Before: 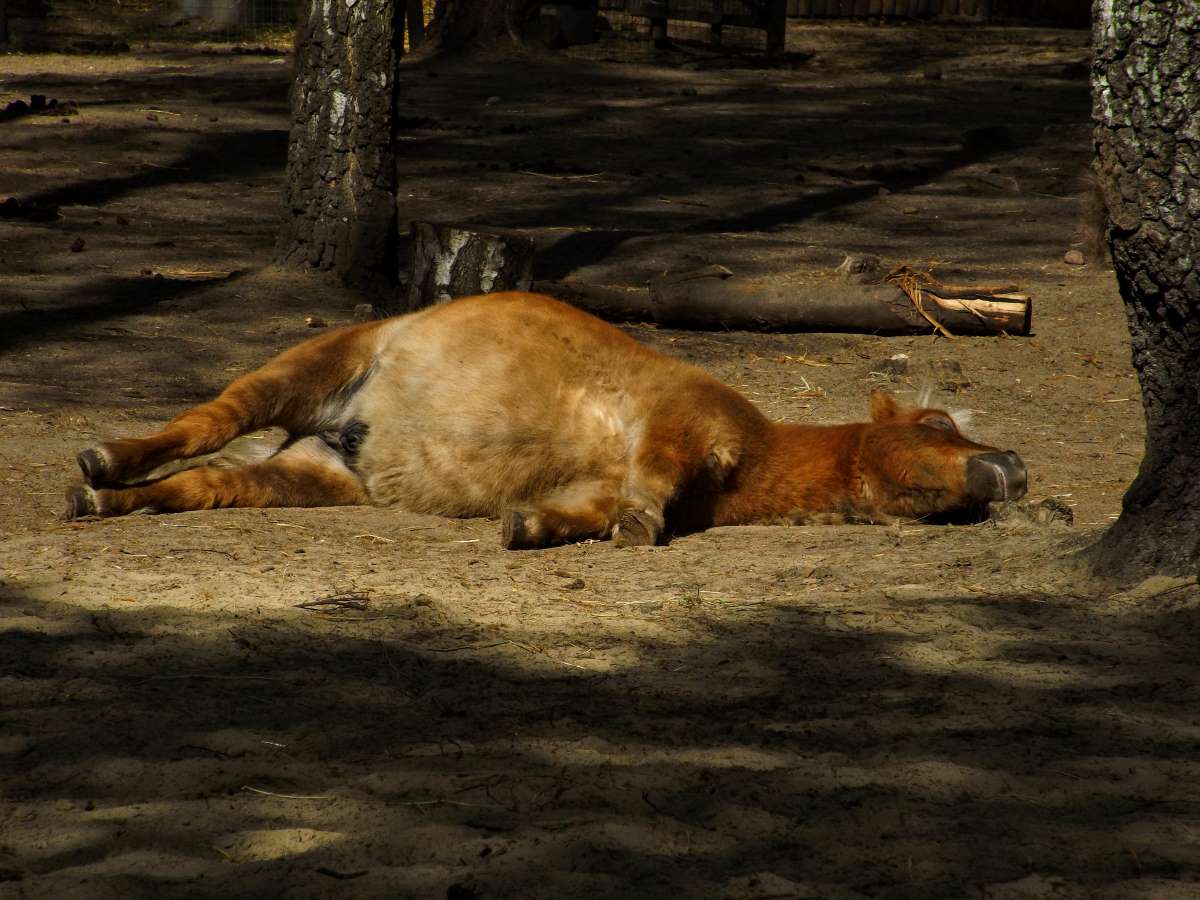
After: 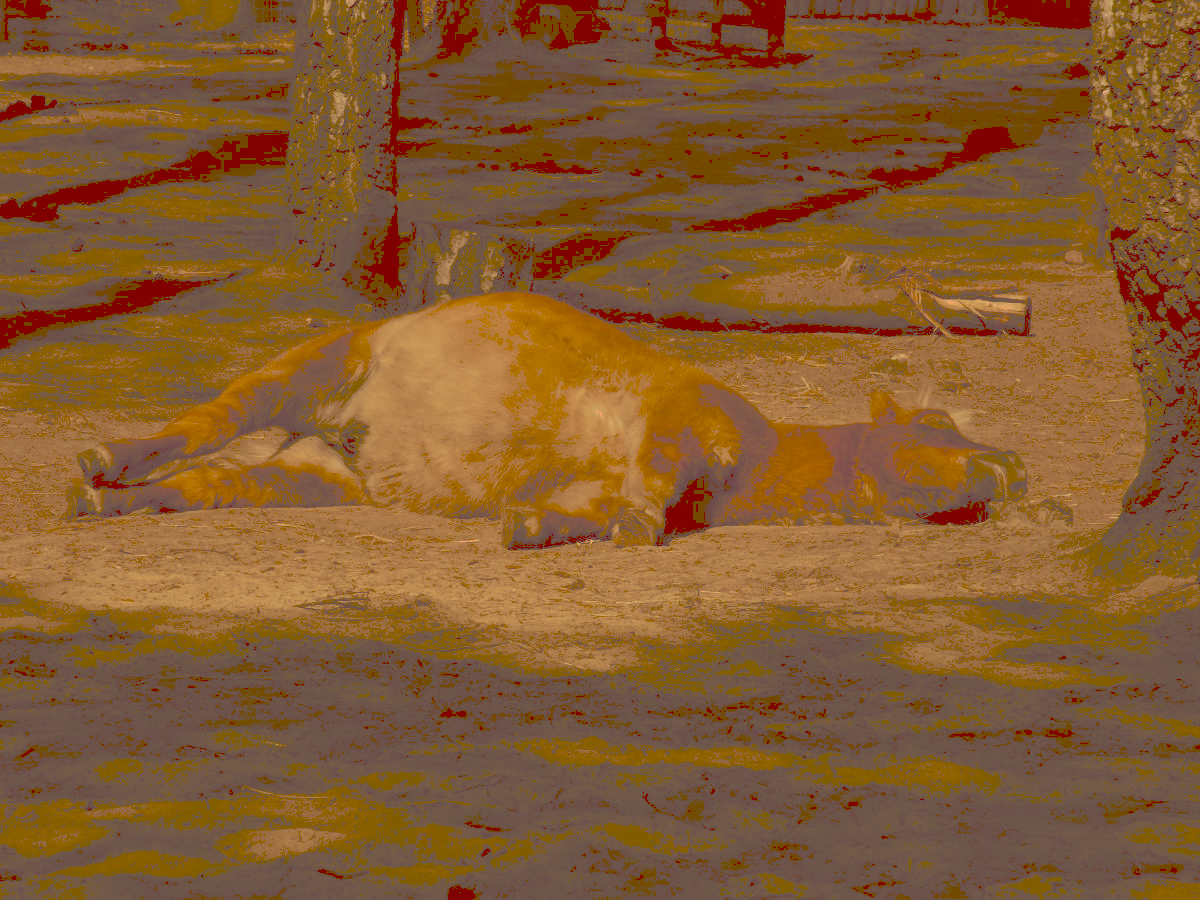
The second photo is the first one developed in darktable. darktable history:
tone curve: curves: ch0 [(0, 0) (0.003, 0.322) (0.011, 0.327) (0.025, 0.345) (0.044, 0.365) (0.069, 0.378) (0.1, 0.391) (0.136, 0.403) (0.177, 0.412) (0.224, 0.429) (0.277, 0.448) (0.335, 0.474) (0.399, 0.503) (0.468, 0.537) (0.543, 0.57) (0.623, 0.61) (0.709, 0.653) (0.801, 0.699) (0.898, 0.75) (1, 1)], preserve colors none
color look up table: target L [96.47, 85, 88.94, 79.45, 75.85, 63.19, 69.02, 71.4, 66.75, 48.12, 52.43, 57, 41.42, 18.89, 5.6, 204.45, 78.59, 68.57, 61.8, 62.06, 59.51, 50.6, 48.87, 38.15, 25.82, 25.2, 19.92, 88.04, 81.83, 75.97, 66.44, 64.98, 60.09, 62.16, 46.29, 50.81, 35.33, 38.66, 40.14, 27.17, 13.52, 88.06, 74.59, 70.76, 75.11, 54.87, 48.39, 27.76, 15.59], target a [15.31, 11.64, 21.99, 17.77, -13.19, -39.73, -0.479, 4.096, 6.353, -21.86, 23.7, 17.67, -0.762, 13.56, 22.1, 0.001, 28.45, 60.73, 41.75, 58.86, 29.68, 87.51, 74.28, 43.75, 37.42, 63.23, 57.51, 27.76, 40.51, 57.11, 32.81, 89.02, 82.85, 39.06, 28.79, 66.56, 15.19, 36.79, 65.96, 63.45, 40.83, 10.65, -31.2, -4.726, 19.45, 6.654, 3.226, 16.03, 30.96], target b [52.62, 88.75, 75.82, 133.72, 54.21, 88.89, 114.7, 55.25, 105.61, 75.34, 89.76, 87.41, 70.84, 32.23, 9.355, -0.003, 105.55, 60.41, 100.14, 94.02, 64.56, 86.55, 81.19, 64.93, 44.1, 43.04, 33.86, 38.18, 51.64, 31.11, 29.53, 12.97, 36.32, 32.41, 59.51, 22, 3.434, 45.7, 65.84, 26.13, 22.8, 43, 39.06, 30.71, 48.76, 48.67, 15.83, 47.08, 26.27], num patches 49
